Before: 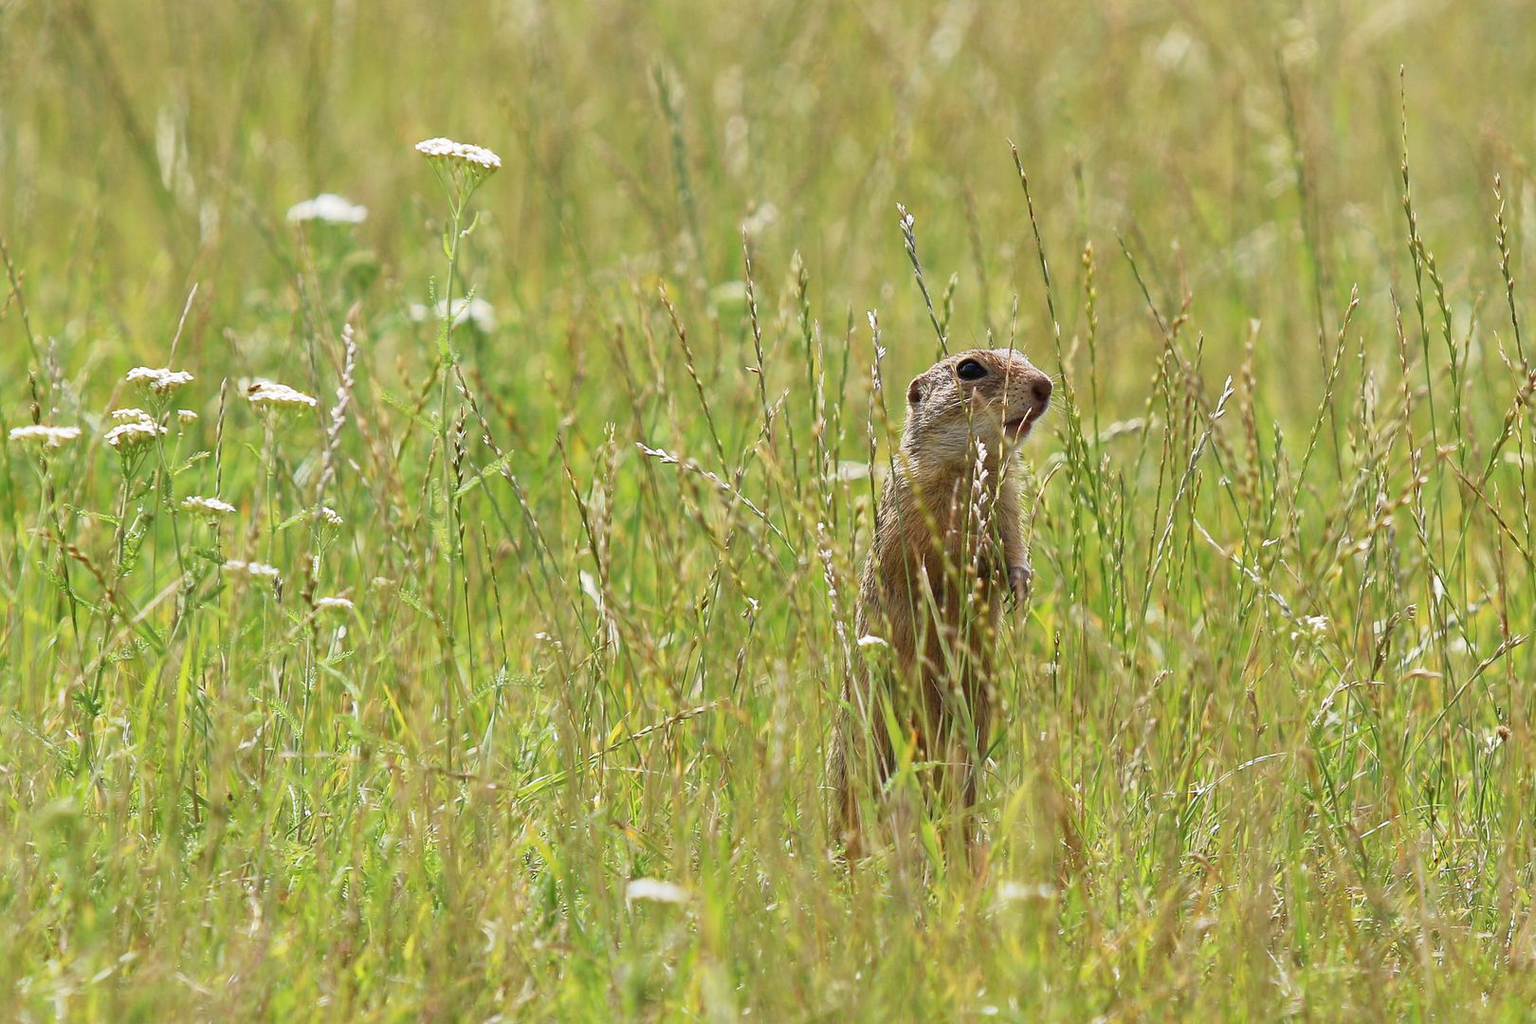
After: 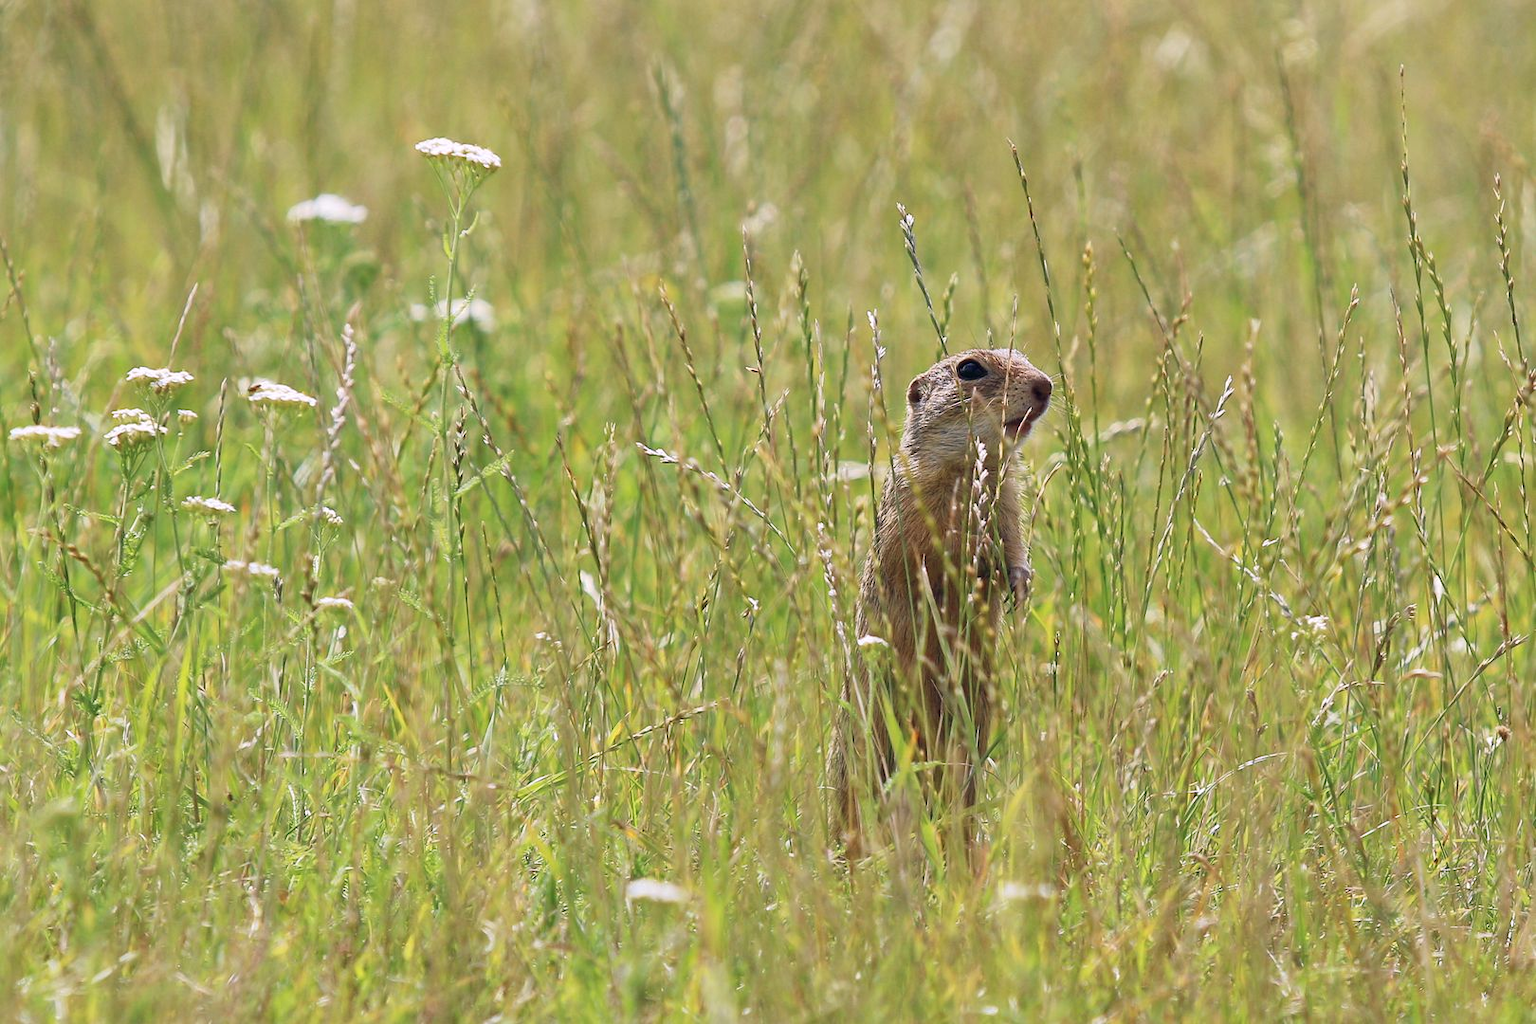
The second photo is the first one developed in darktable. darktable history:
color balance rgb: shadows lift › hue 87.51°, highlights gain › chroma 1.62%, highlights gain › hue 55.1°, global offset › chroma 0.06%, global offset › hue 253.66°, linear chroma grading › global chroma 0.5%
color calibration: illuminant as shot in camera, x 0.358, y 0.373, temperature 4628.91 K
